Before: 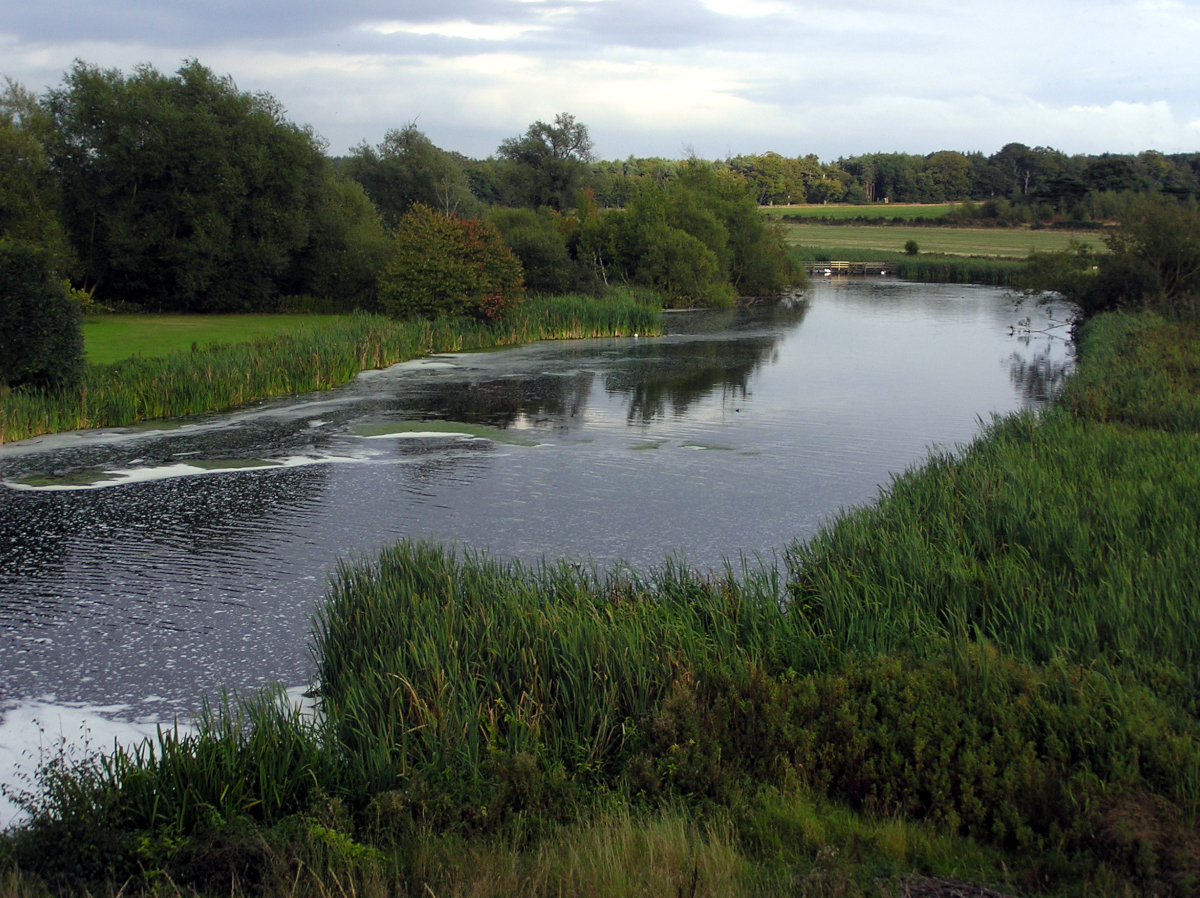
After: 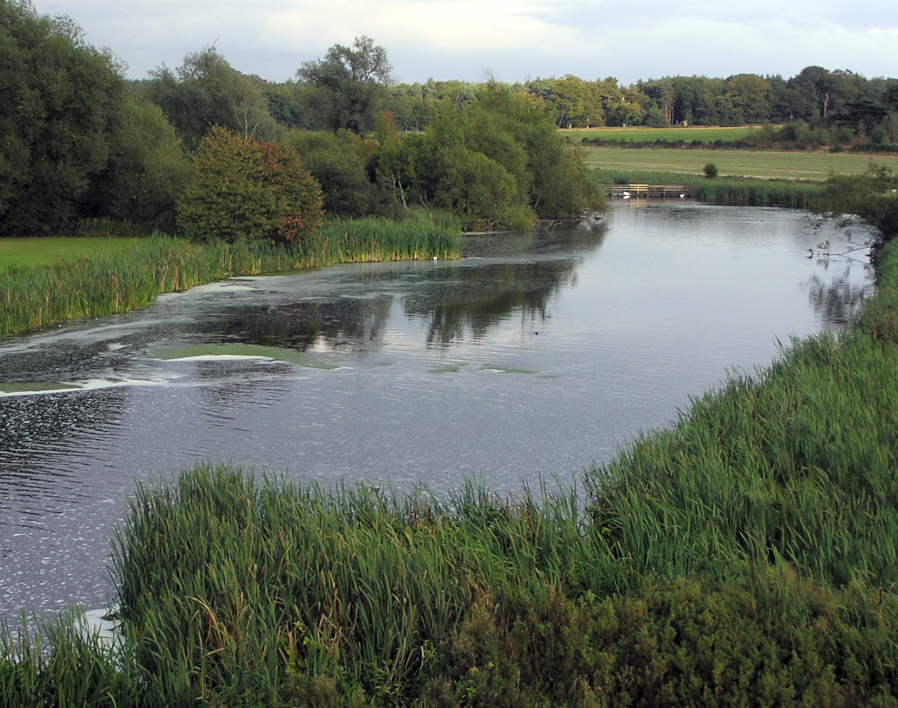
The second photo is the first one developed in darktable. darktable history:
crop: left 16.768%, top 8.653%, right 8.362%, bottom 12.485%
contrast brightness saturation: brightness 0.13
